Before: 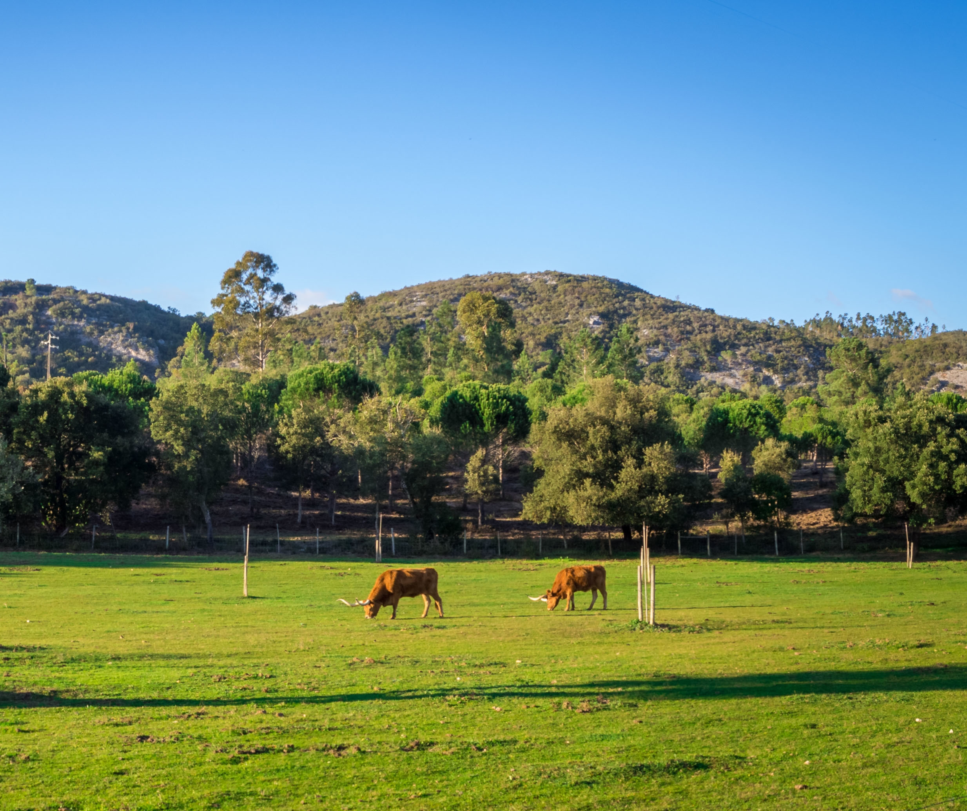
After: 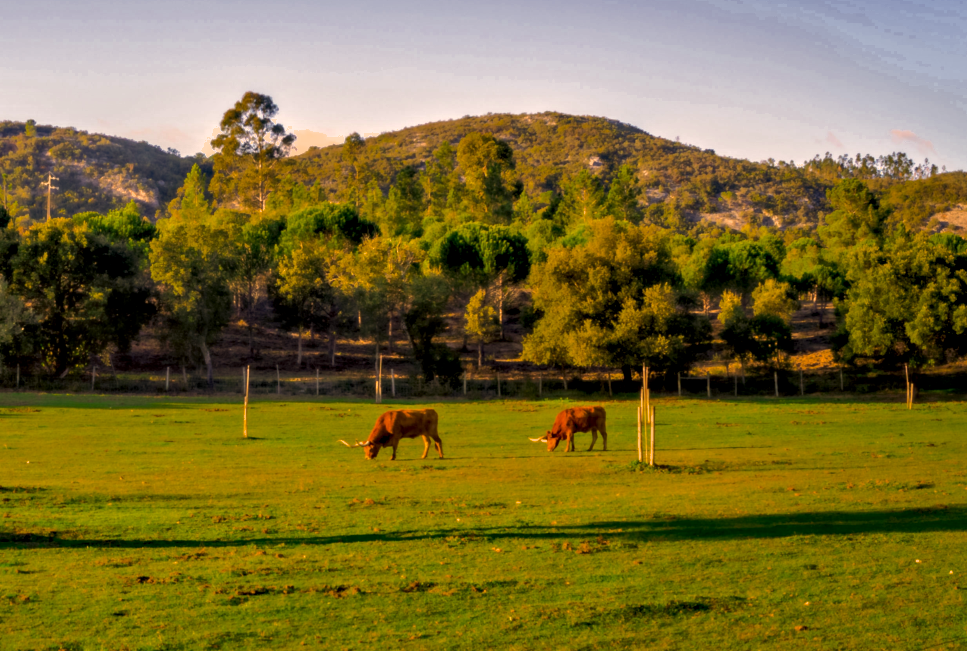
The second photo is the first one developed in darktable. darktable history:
contrast equalizer: y [[0.513, 0.565, 0.608, 0.562, 0.512, 0.5], [0.5 ×6], [0.5, 0.5, 0.5, 0.528, 0.598, 0.658], [0 ×6], [0 ×6]]
crop and rotate: top 19.641%
color correction: highlights a* 18.08, highlights b* 35.06, shadows a* 1.13, shadows b* 6.32, saturation 1.05
shadows and highlights: on, module defaults
tone equalizer: -8 EV -0.443 EV, -7 EV -0.359 EV, -6 EV -0.338 EV, -5 EV -0.22 EV, -3 EV 0.255 EV, -2 EV 0.307 EV, -1 EV 0.386 EV, +0 EV 0.447 EV, edges refinement/feathering 500, mask exposure compensation -1.57 EV, preserve details no
color zones: curves: ch0 [(0.27, 0.396) (0.563, 0.504) (0.75, 0.5) (0.787, 0.307)]
